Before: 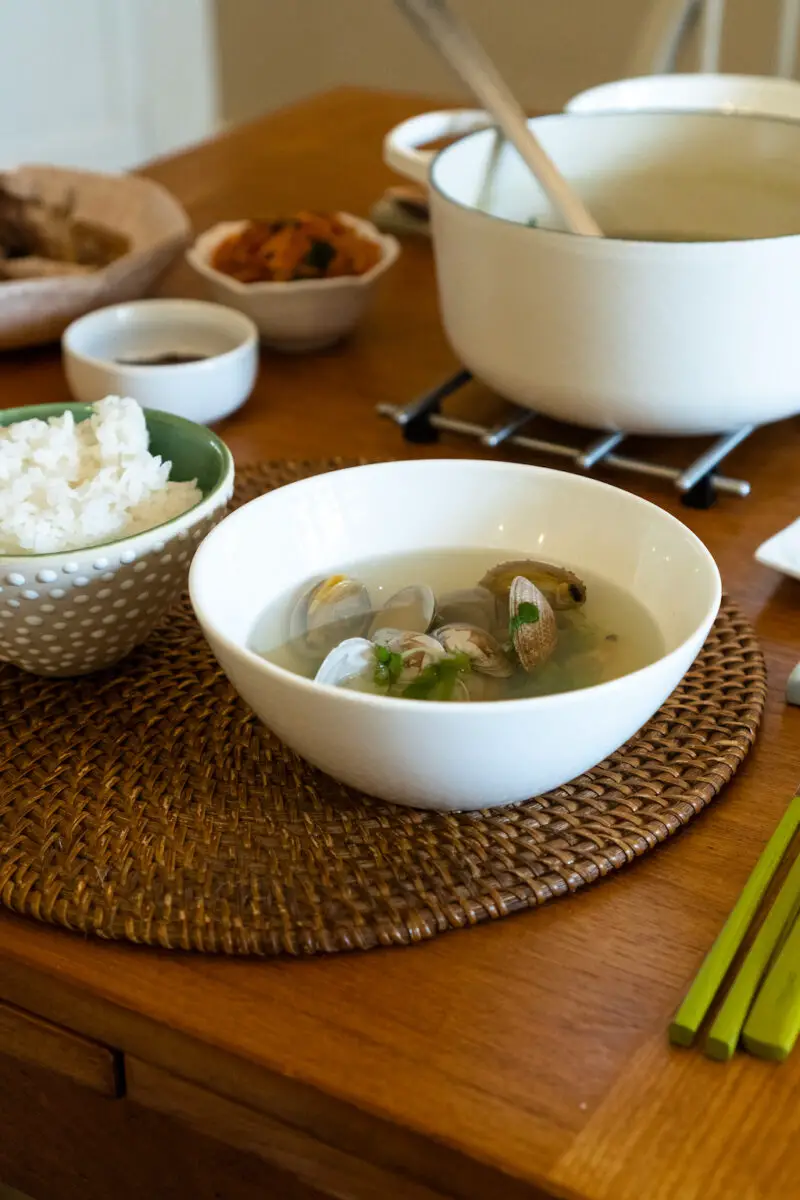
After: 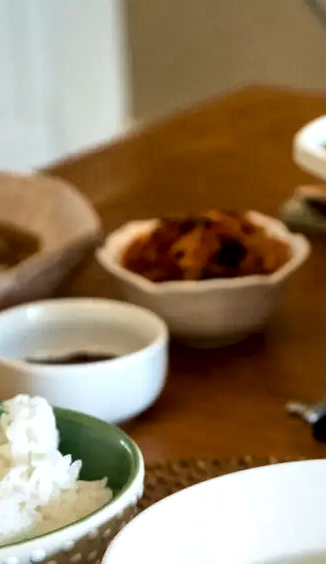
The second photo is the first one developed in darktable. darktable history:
local contrast: mode bilateral grid, contrast 43, coarseness 69, detail 213%, midtone range 0.2
crop and rotate: left 11.287%, top 0.094%, right 47.929%, bottom 52.889%
